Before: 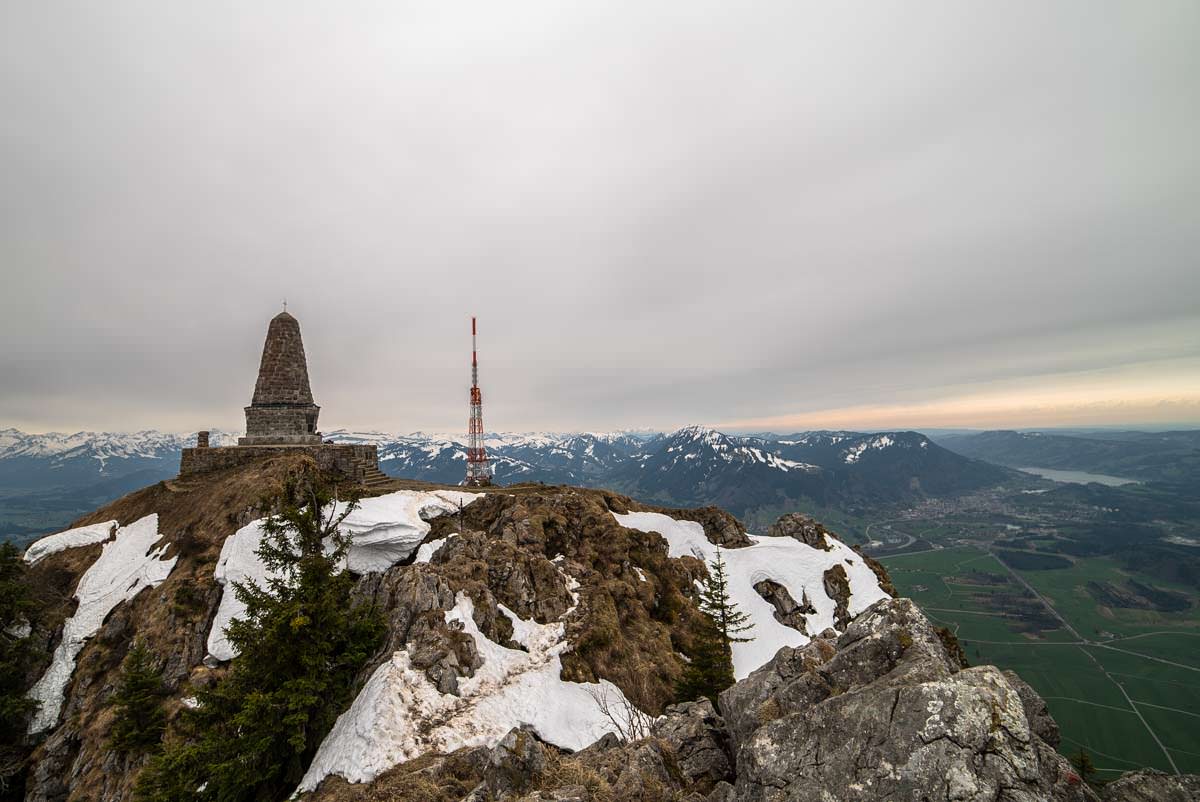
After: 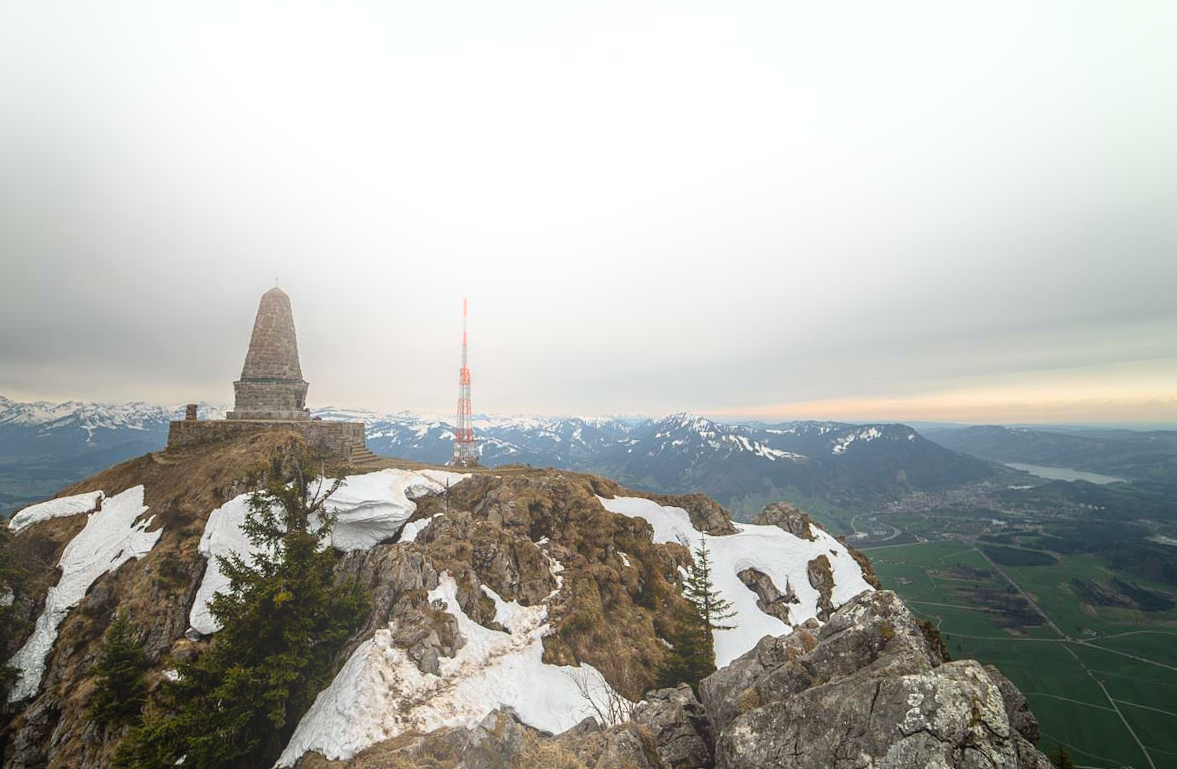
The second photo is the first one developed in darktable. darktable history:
white balance: red 0.978, blue 0.999
rotate and perspective: rotation 1.57°, crop left 0.018, crop right 0.982, crop top 0.039, crop bottom 0.961
bloom: on, module defaults
